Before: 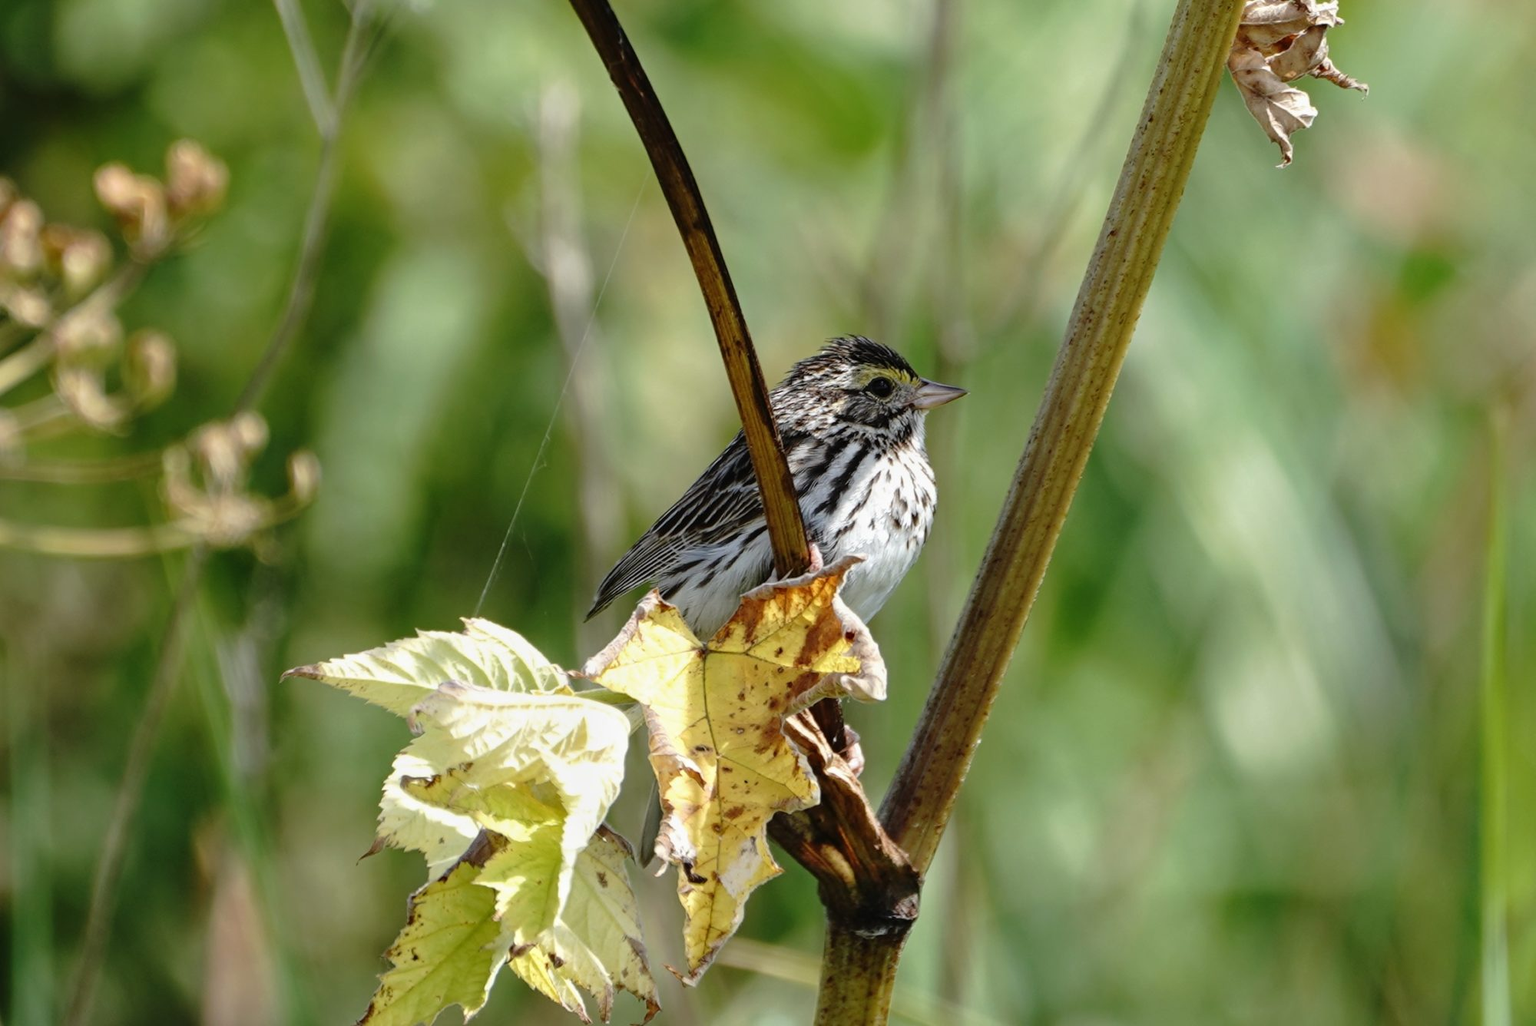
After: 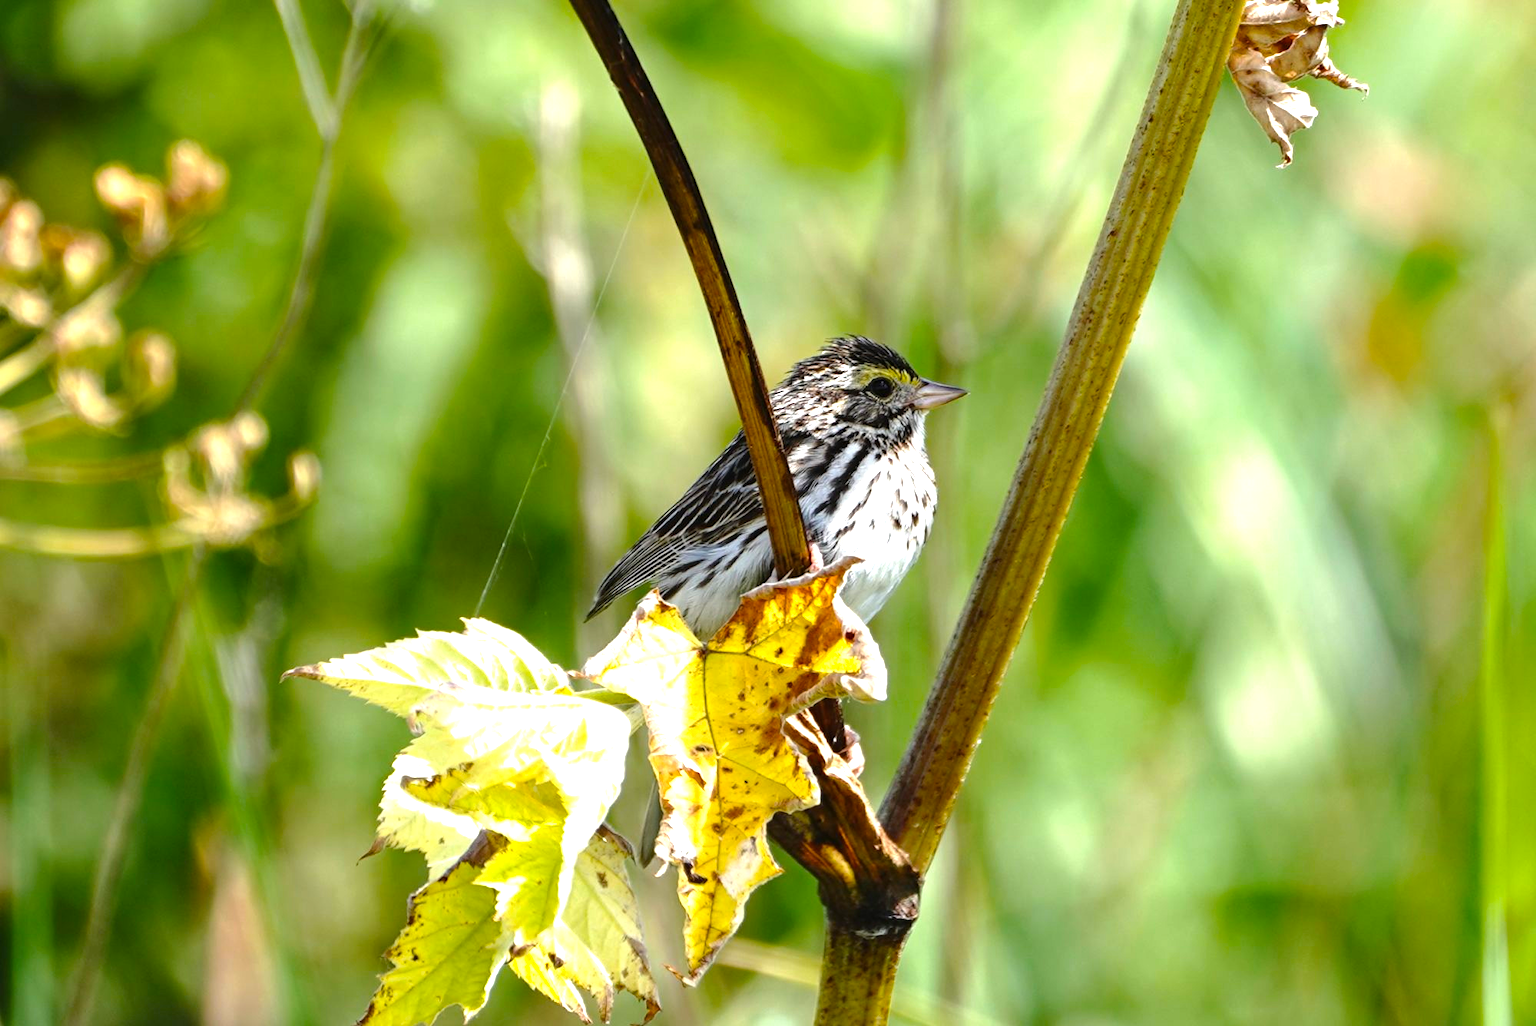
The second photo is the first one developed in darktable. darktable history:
color balance rgb: perceptual saturation grading › global saturation 29.374%, perceptual brilliance grading › global brilliance 29.888%
